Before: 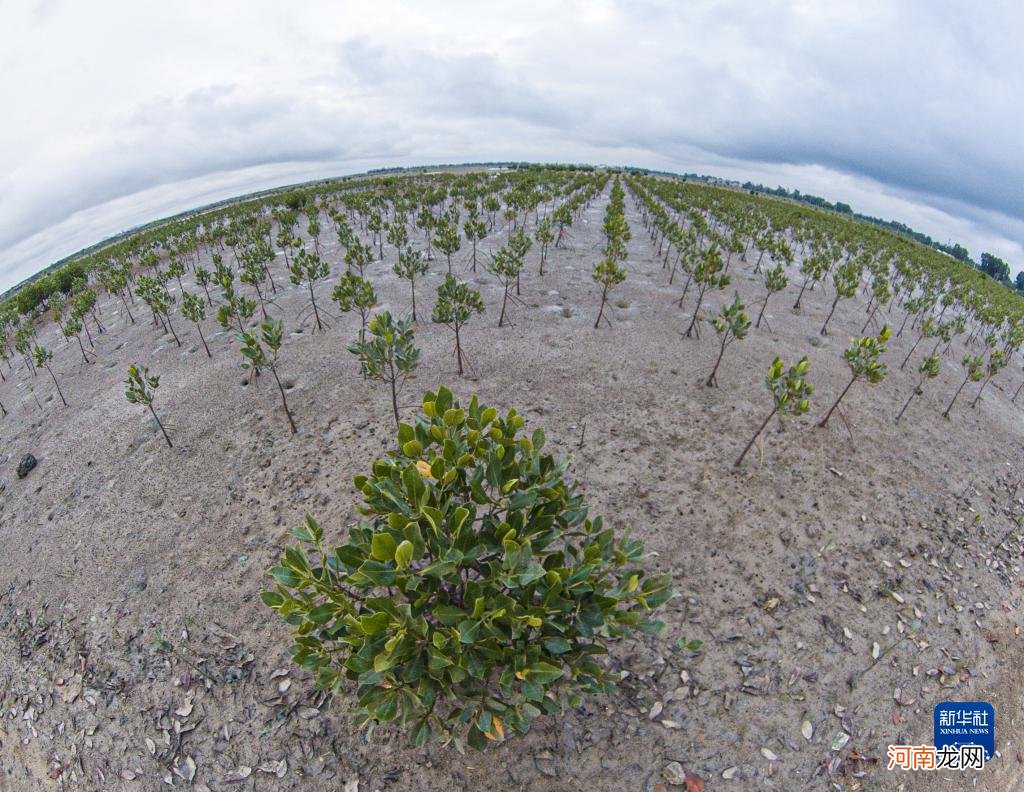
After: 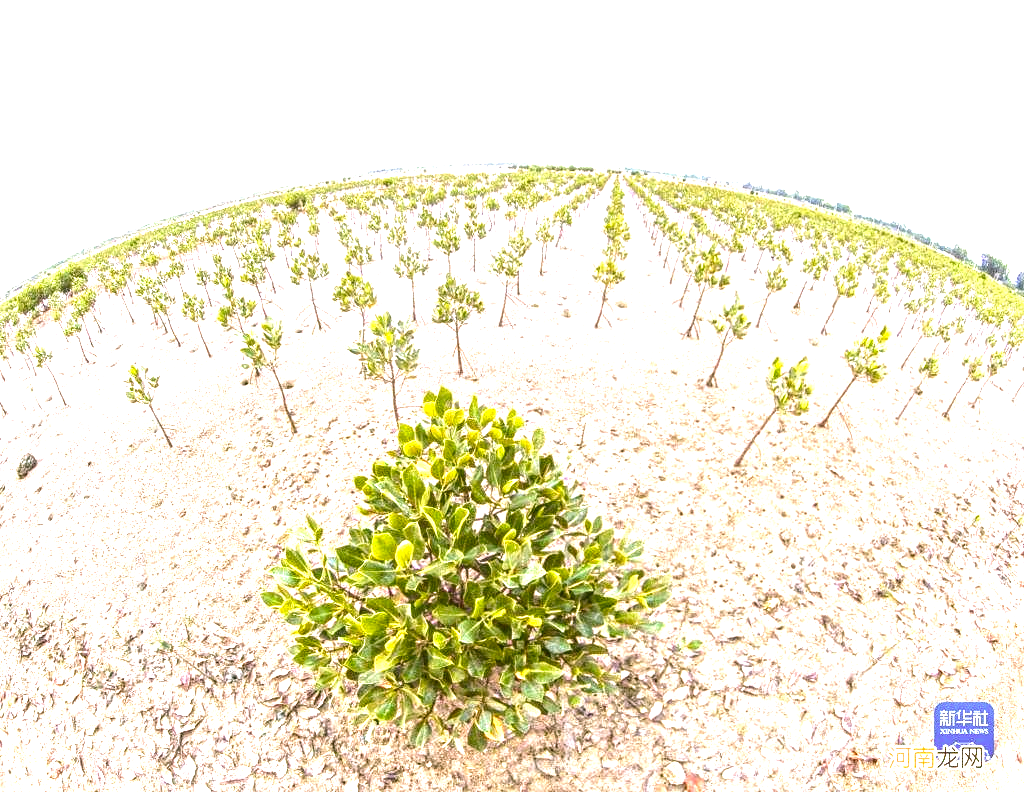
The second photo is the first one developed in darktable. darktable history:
tone equalizer: -8 EV 0.271 EV, -7 EV 0.392 EV, -6 EV 0.402 EV, -5 EV 0.249 EV, -3 EV -0.257 EV, -2 EV -0.436 EV, -1 EV -0.409 EV, +0 EV -0.232 EV
exposure: black level correction 0.001, exposure 2.652 EV, compensate highlight preservation false
color correction: highlights a* 8.48, highlights b* 15.6, shadows a* -0.386, shadows b* 27.26
local contrast: detail 130%
